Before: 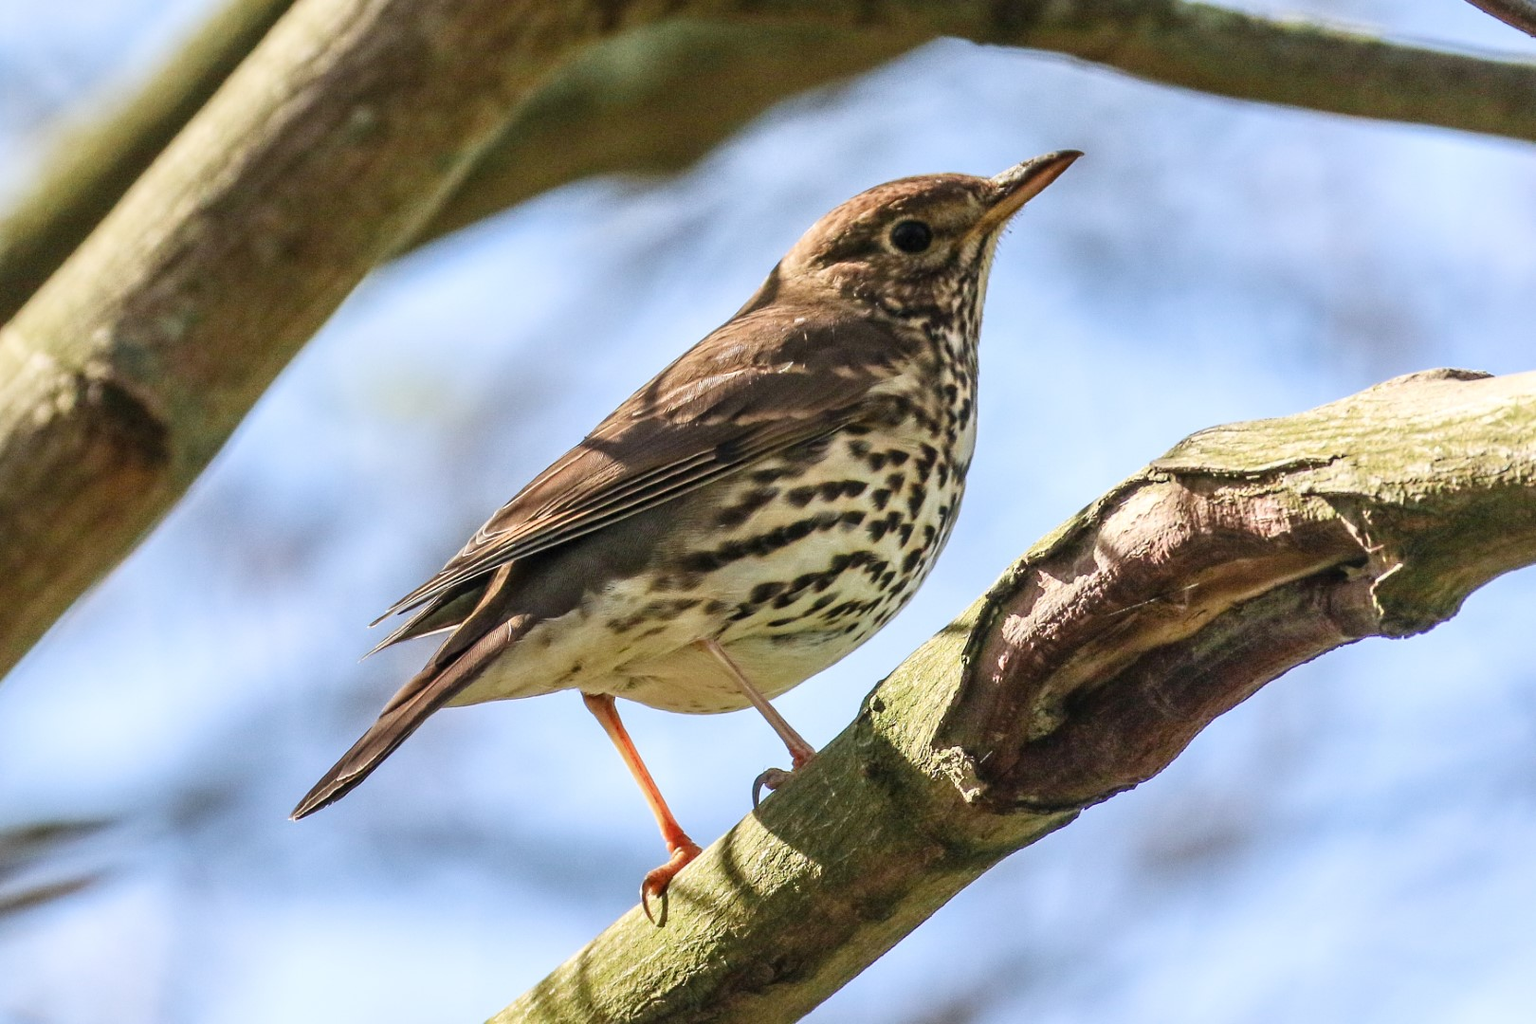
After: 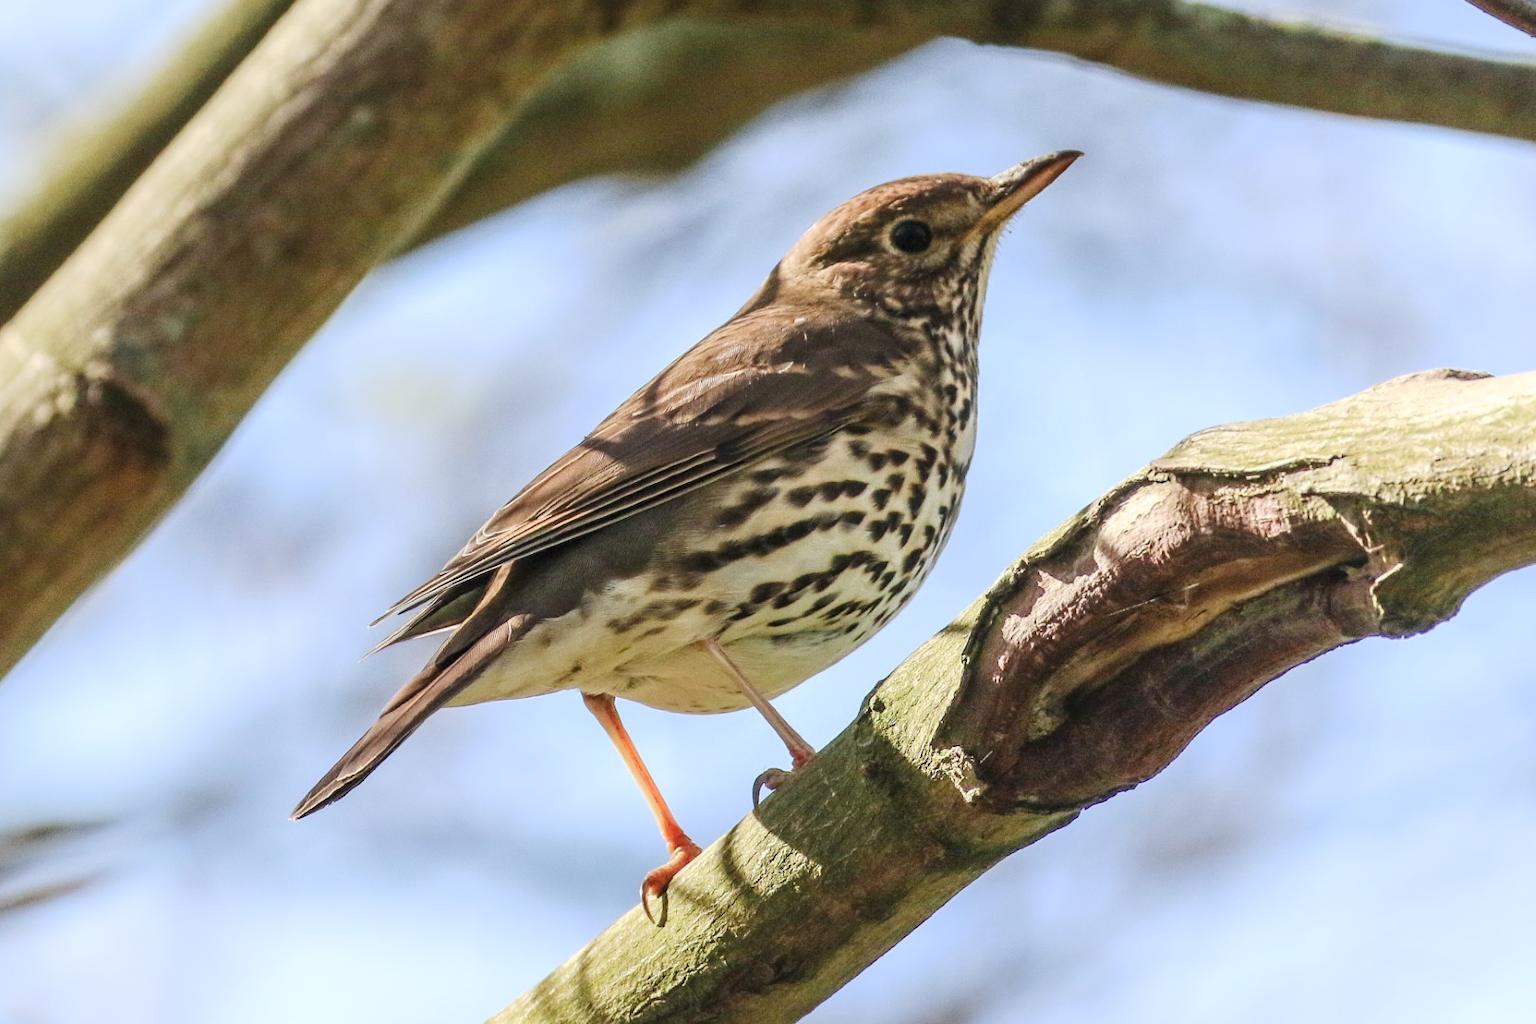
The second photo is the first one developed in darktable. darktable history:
tone curve: curves: ch0 [(0, 0) (0.003, 0.018) (0.011, 0.024) (0.025, 0.038) (0.044, 0.067) (0.069, 0.098) (0.1, 0.13) (0.136, 0.165) (0.177, 0.205) (0.224, 0.249) (0.277, 0.304) (0.335, 0.365) (0.399, 0.432) (0.468, 0.505) (0.543, 0.579) (0.623, 0.652) (0.709, 0.725) (0.801, 0.802) (0.898, 0.876) (1, 1)], preserve colors none
shadows and highlights: shadows -24.28, highlights 49.77, soften with gaussian
